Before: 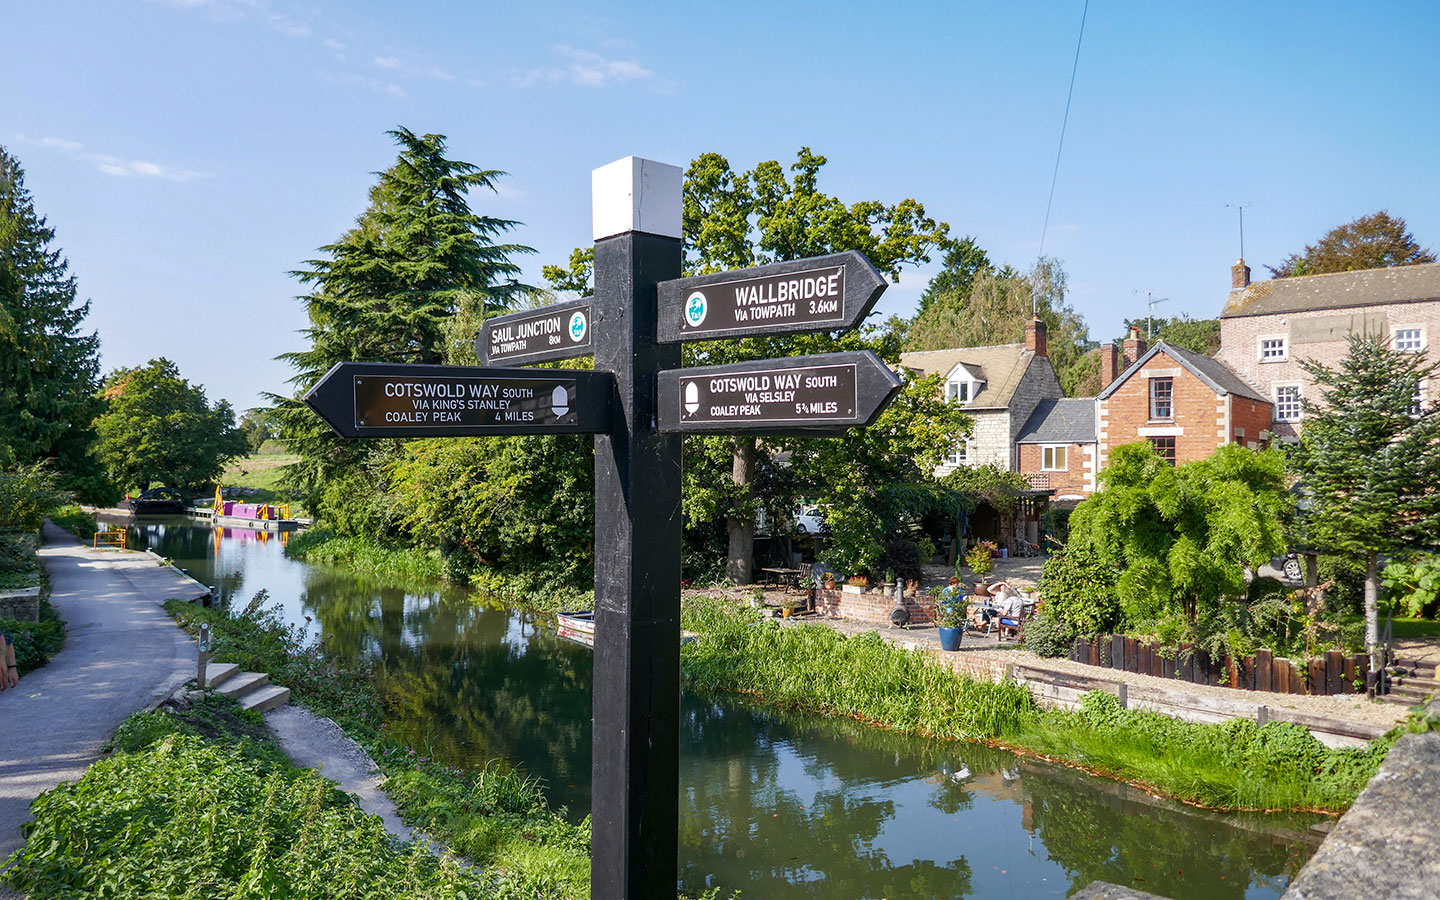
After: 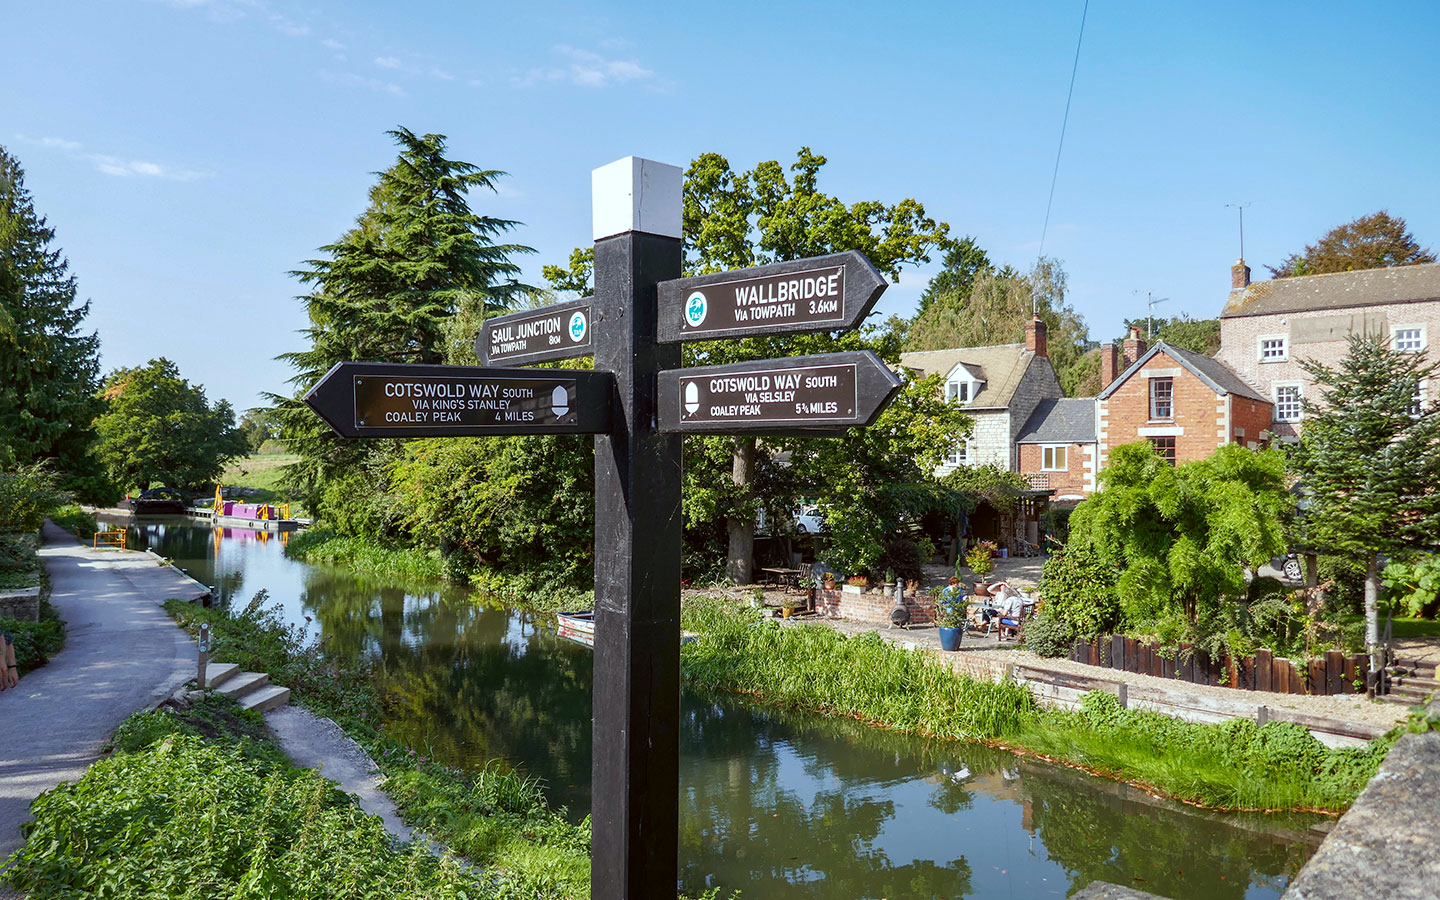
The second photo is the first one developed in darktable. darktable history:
color correction: highlights a* -4.86, highlights b* -3.14, shadows a* 3.8, shadows b* 4.19
